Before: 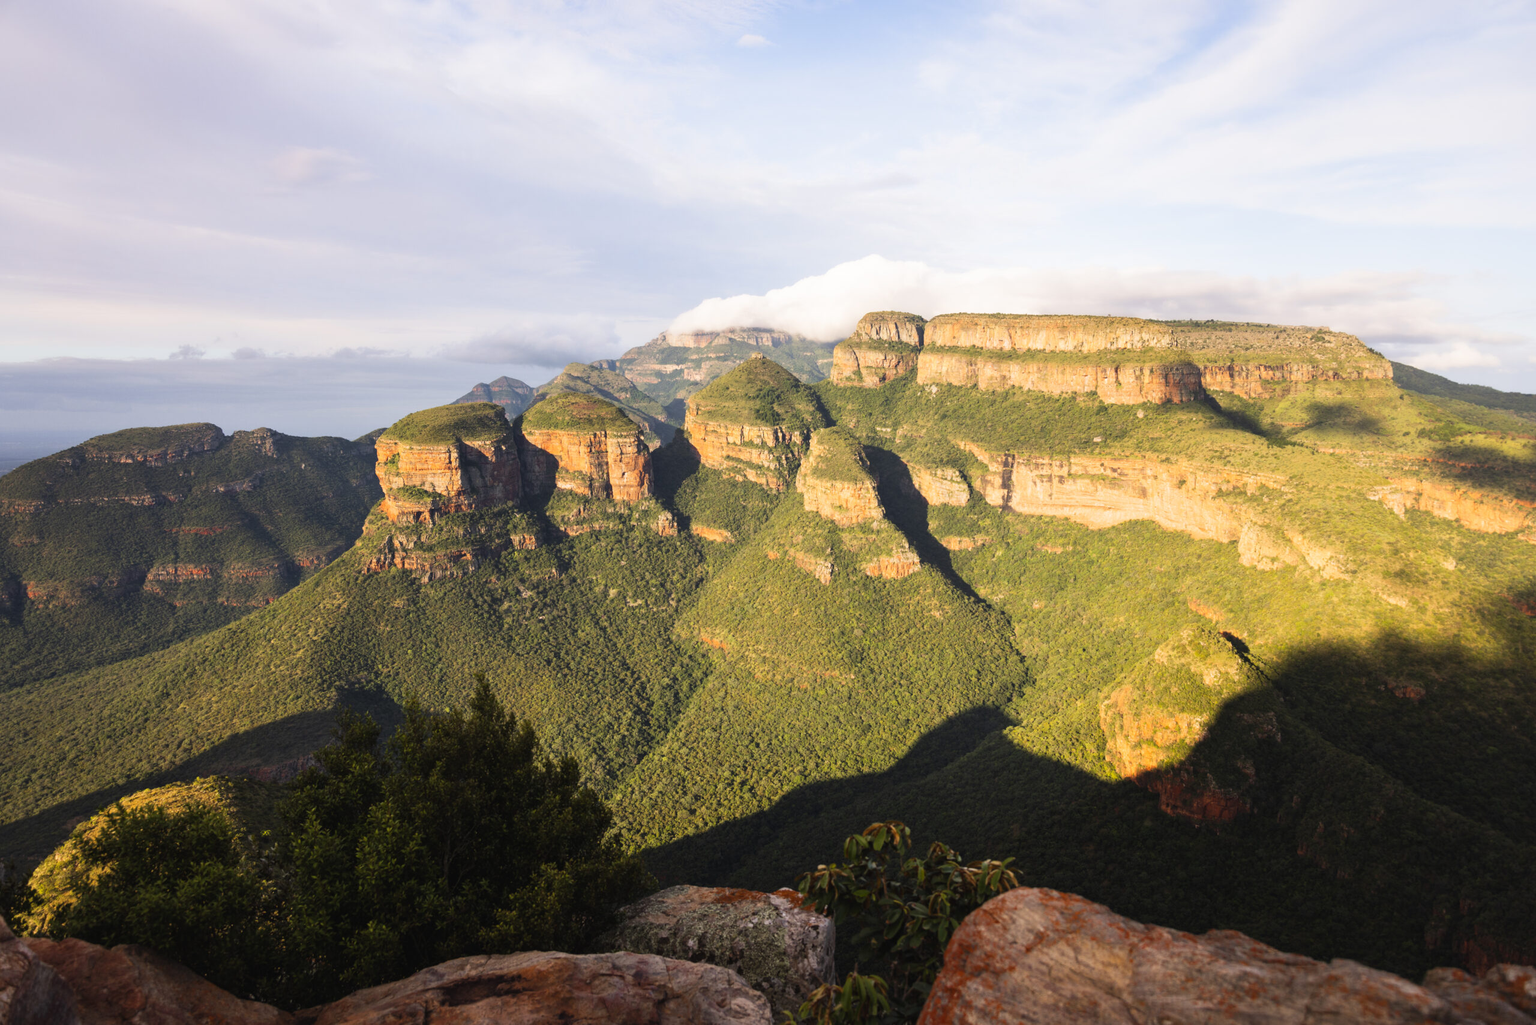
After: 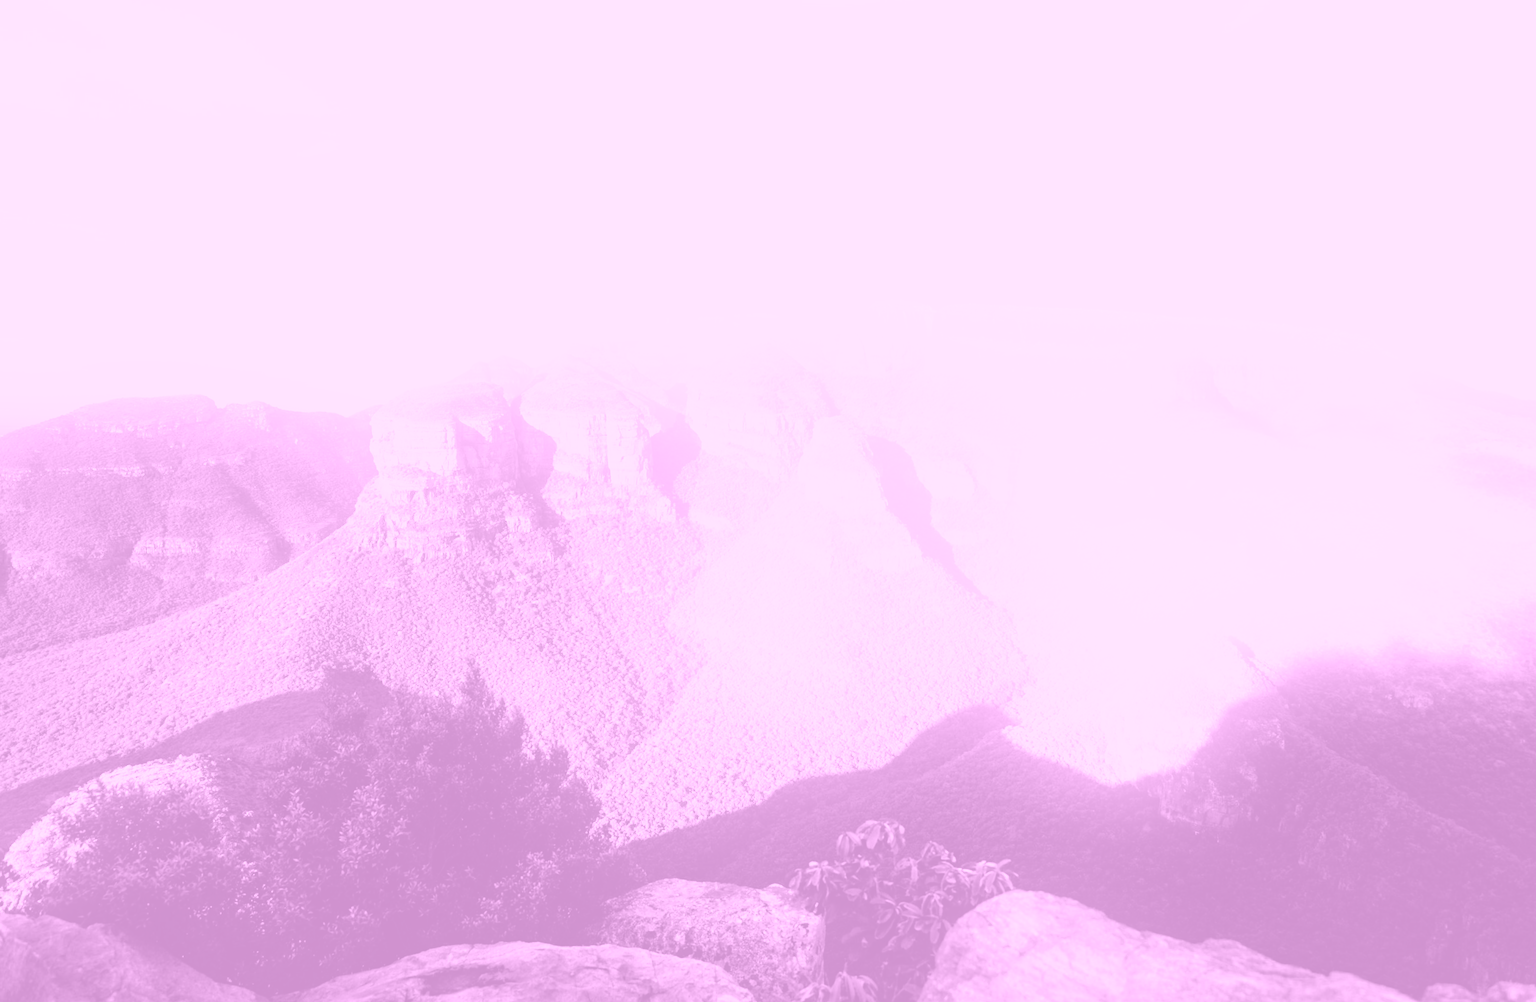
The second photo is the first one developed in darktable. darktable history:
base curve: curves: ch0 [(0, 0) (0.012, 0.01) (0.073, 0.168) (0.31, 0.711) (0.645, 0.957) (1, 1)], preserve colors none
bloom: on, module defaults
colorize: hue 331.2°, saturation 69%, source mix 30.28%, lightness 69.02%, version 1
rotate and perspective: rotation 1.57°, crop left 0.018, crop right 0.982, crop top 0.039, crop bottom 0.961
